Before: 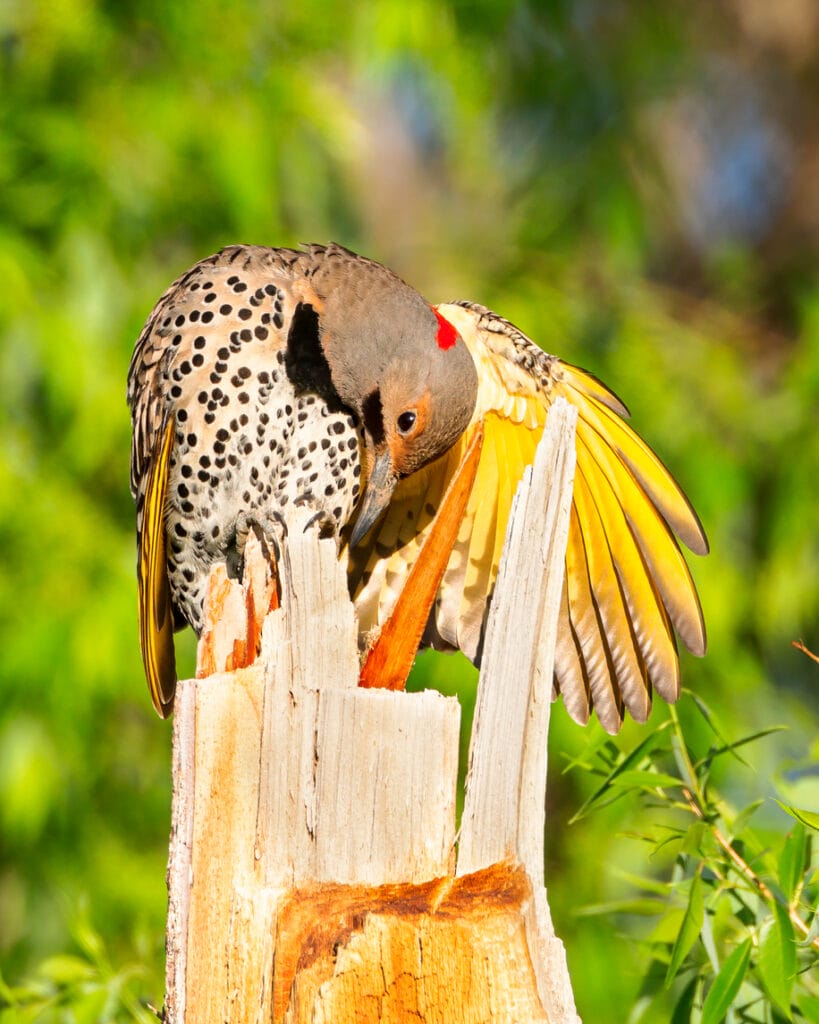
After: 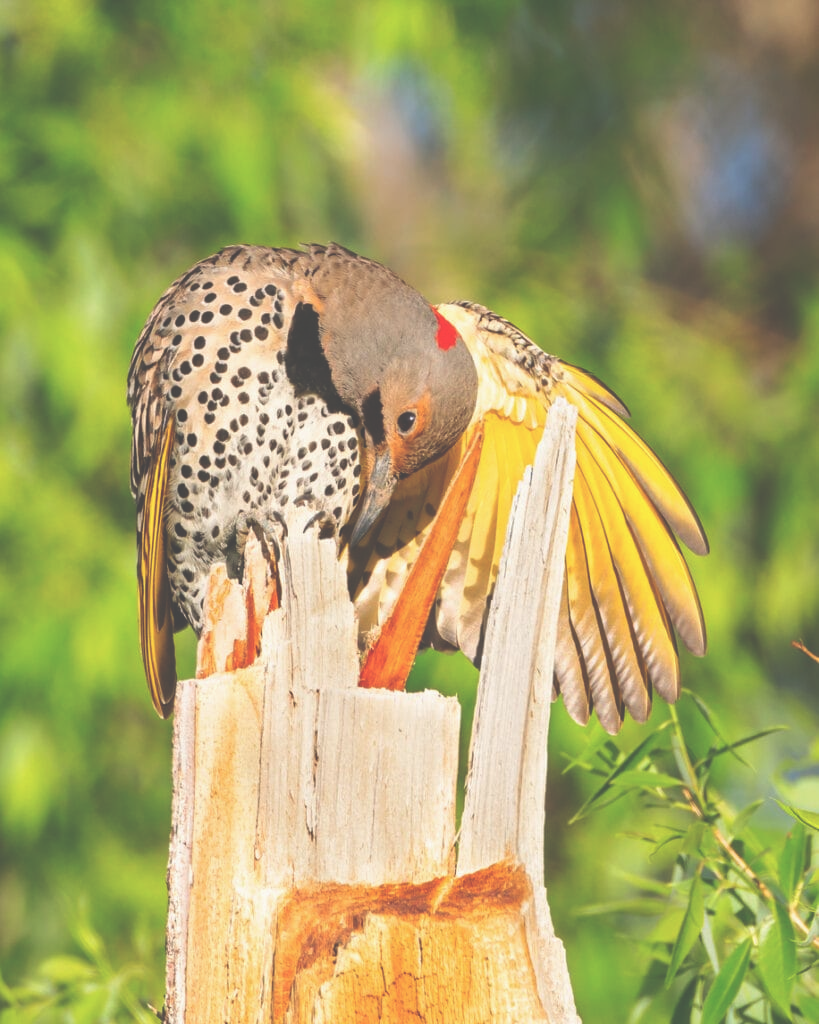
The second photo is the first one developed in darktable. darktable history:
white balance: emerald 1
exposure: black level correction -0.062, exposure -0.05 EV, compensate highlight preservation false
